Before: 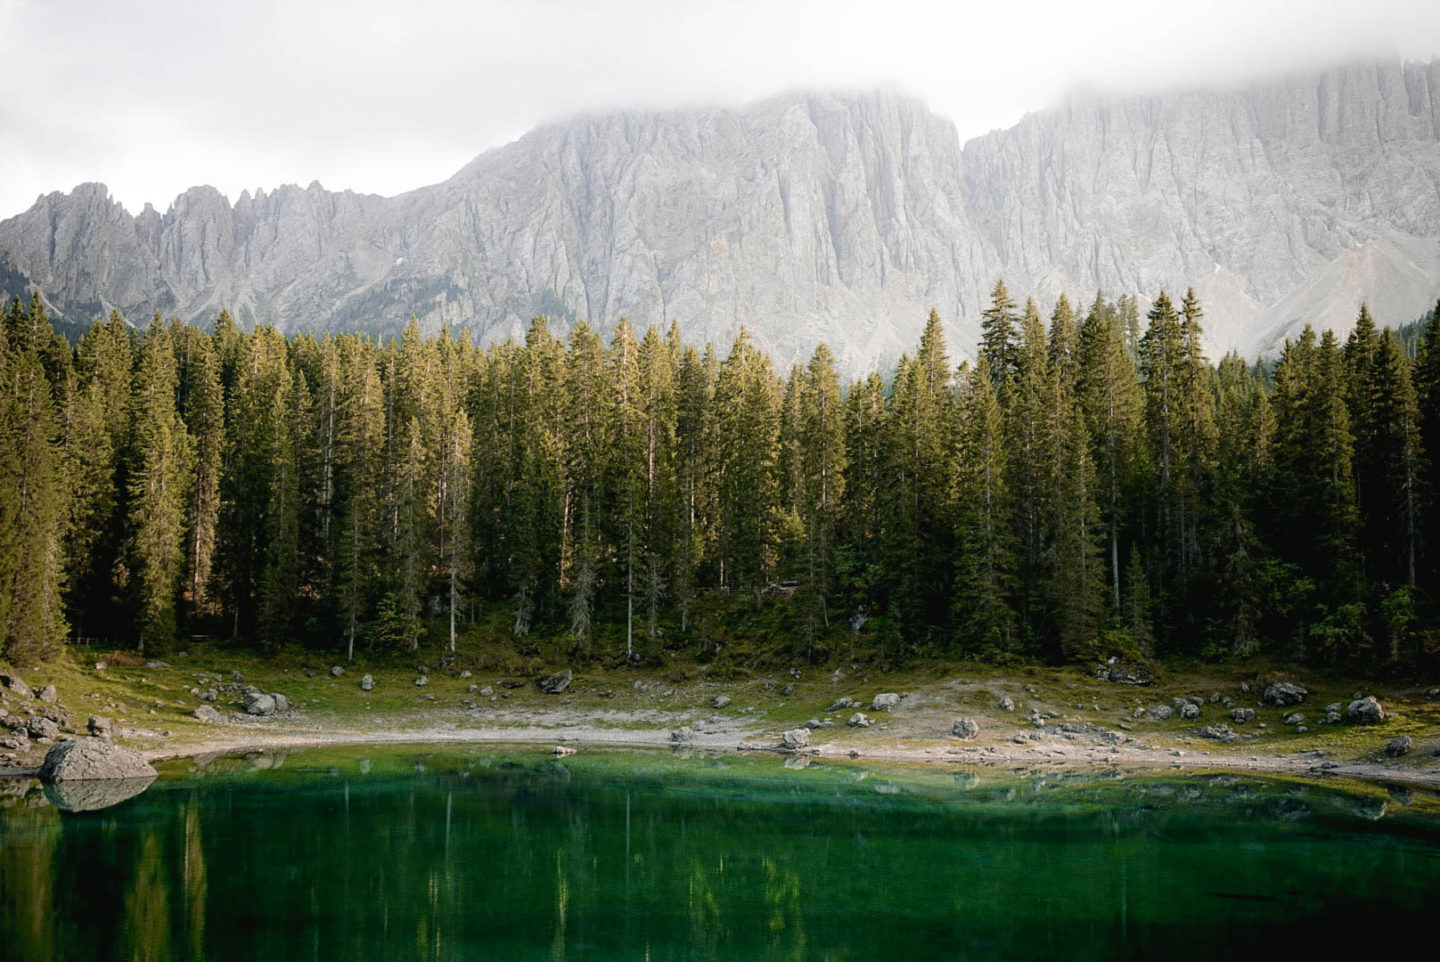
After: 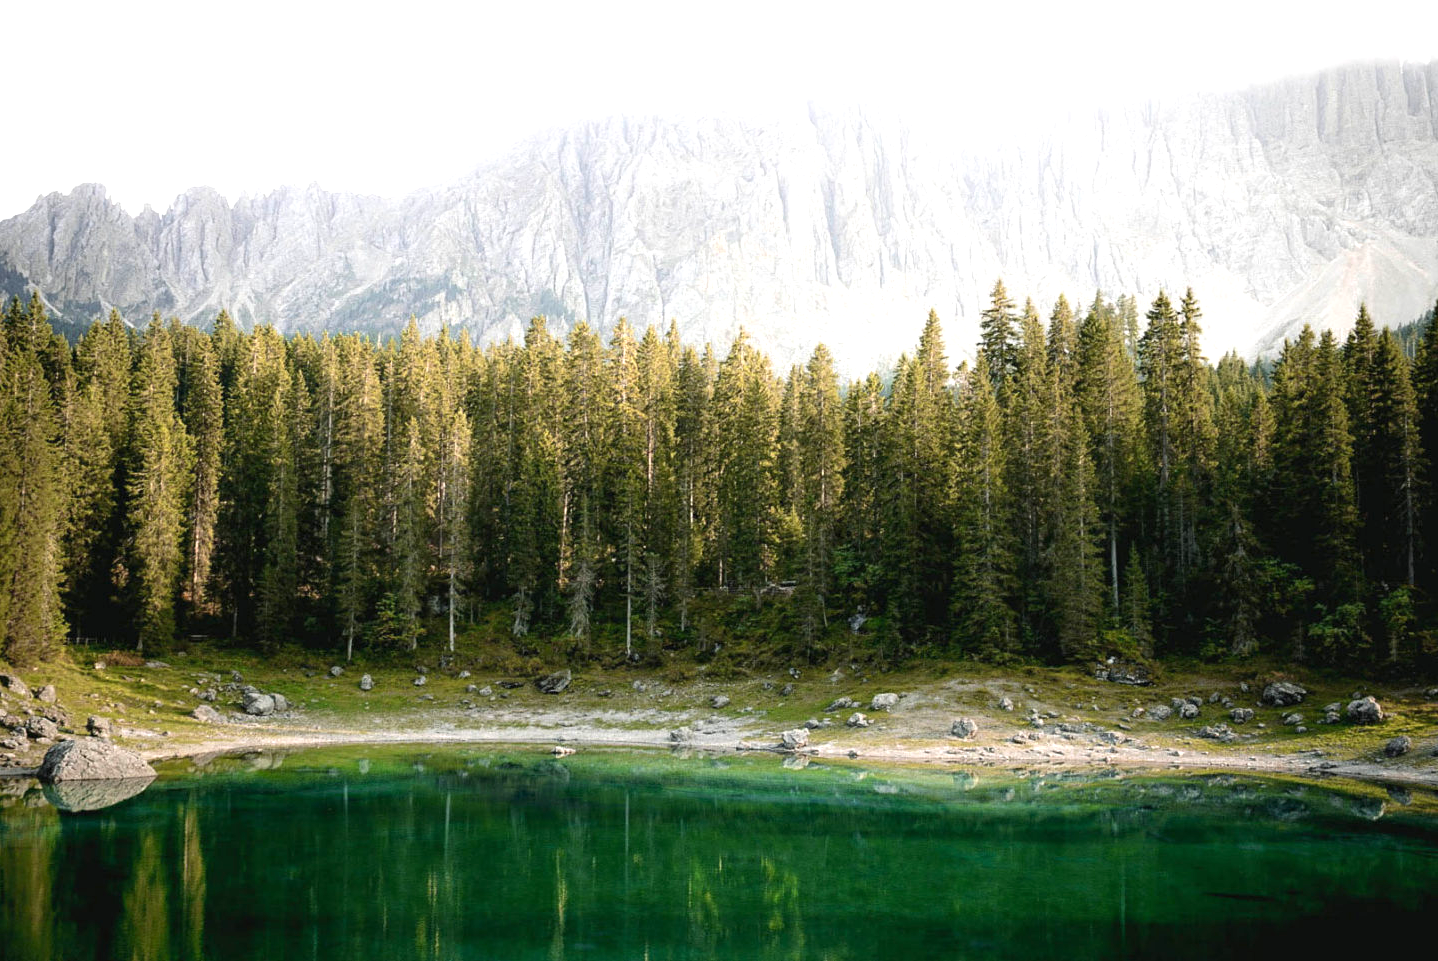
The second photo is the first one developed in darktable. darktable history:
exposure: exposure 0.74 EV, compensate highlight preservation false
crop and rotate: left 0.126%
